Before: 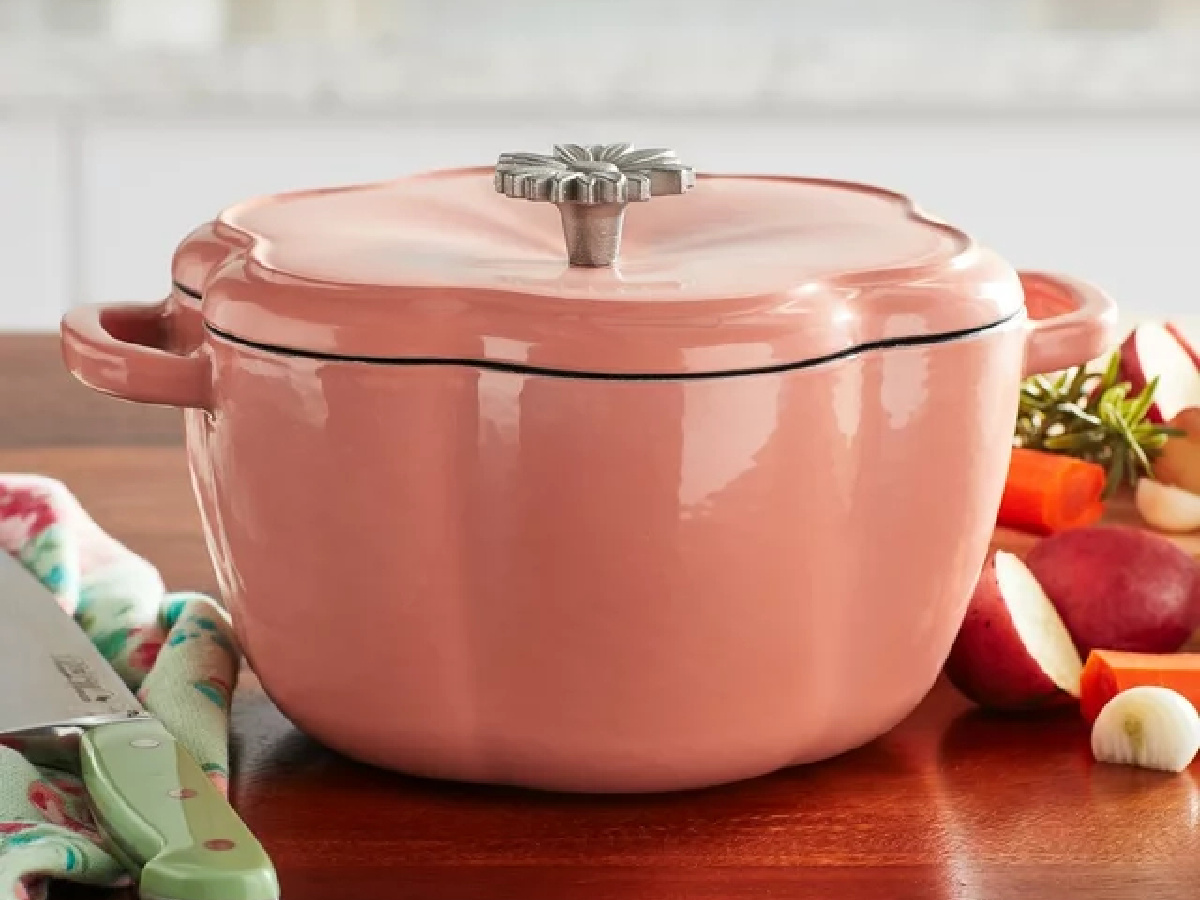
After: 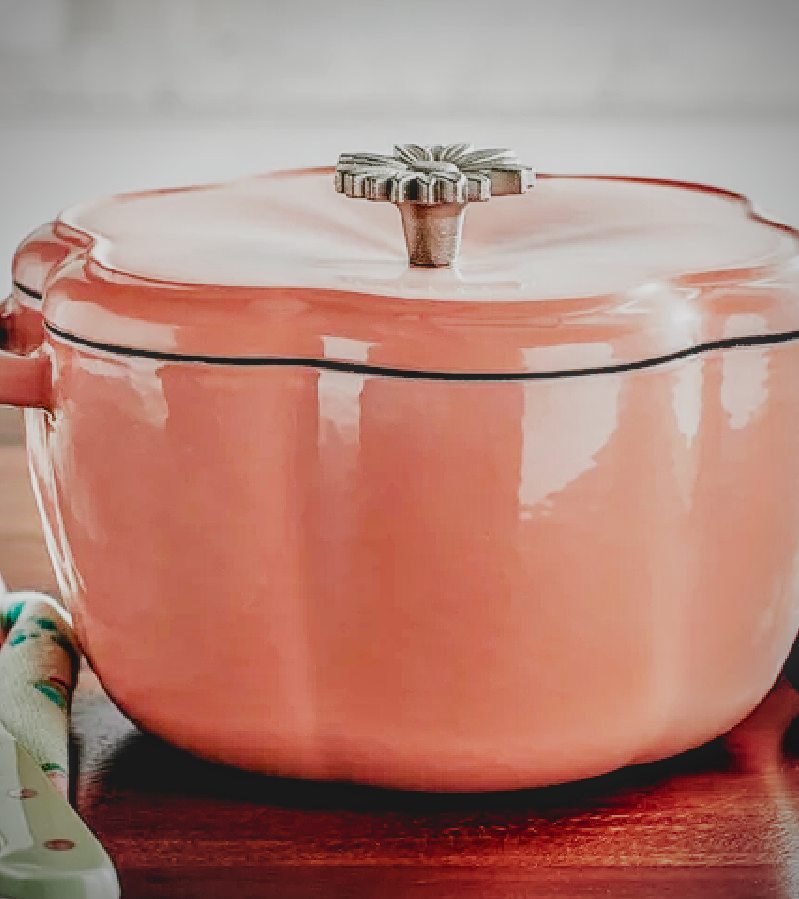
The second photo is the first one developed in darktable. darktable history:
crop and rotate: left 13.371%, right 19.999%
local contrast: highlights 1%, shadows 7%, detail 134%
sharpen: radius 2.505, amount 0.324
contrast brightness saturation: contrast -0.203, saturation 0.188
contrast equalizer: y [[0.6 ×6], [0.55 ×6], [0 ×6], [0 ×6], [0 ×6]]
tone equalizer: -8 EV -0.767 EV, -7 EV -0.672 EV, -6 EV -0.566 EV, -5 EV -0.361 EV, -3 EV 0.388 EV, -2 EV 0.6 EV, -1 EV 0.697 EV, +0 EV 0.77 EV
filmic rgb: black relative exposure -7.65 EV, white relative exposure 4.56 EV, hardness 3.61, add noise in highlights 0.001, preserve chrominance no, color science v3 (2019), use custom middle-gray values true, contrast in highlights soft
vignetting: on, module defaults
